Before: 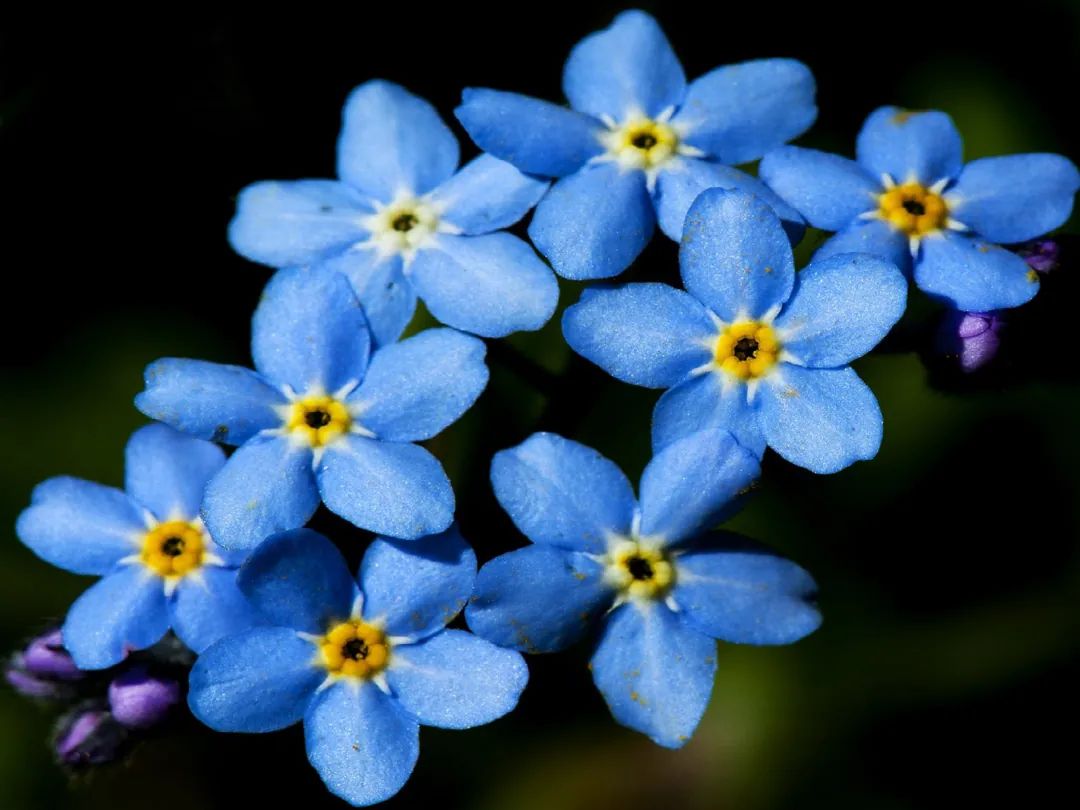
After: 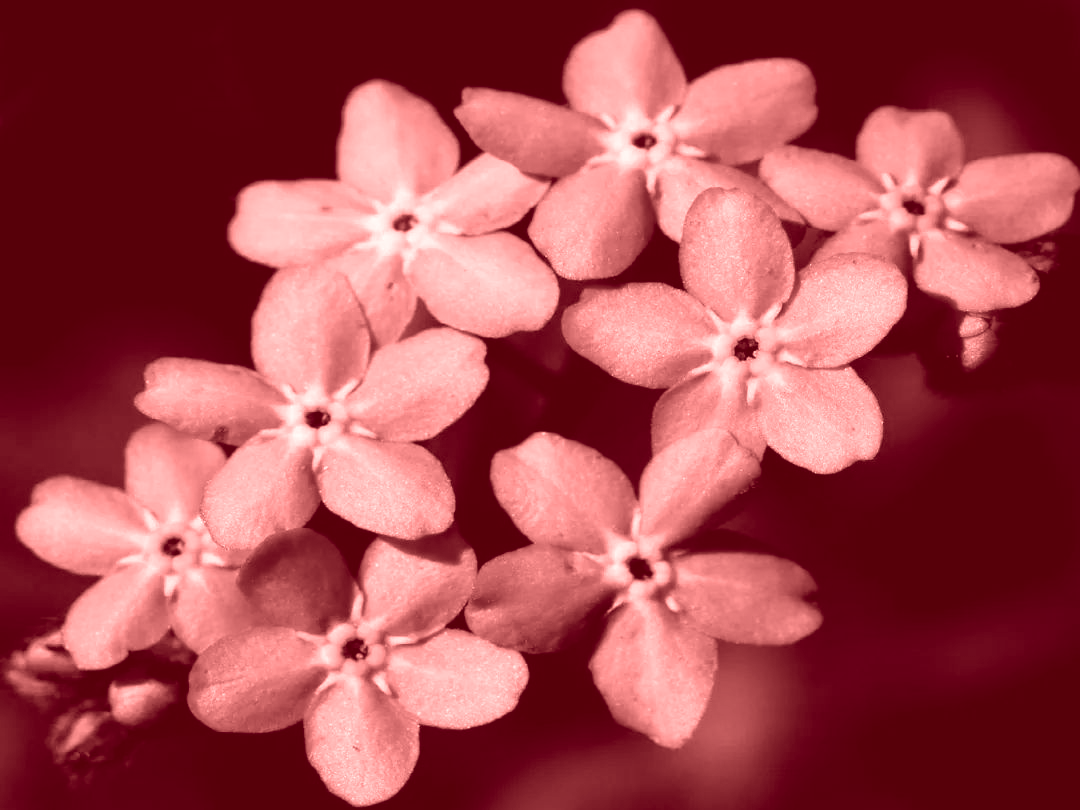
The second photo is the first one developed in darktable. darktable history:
white balance: red 1.042, blue 1.17
colorize: saturation 60%, source mix 100%
